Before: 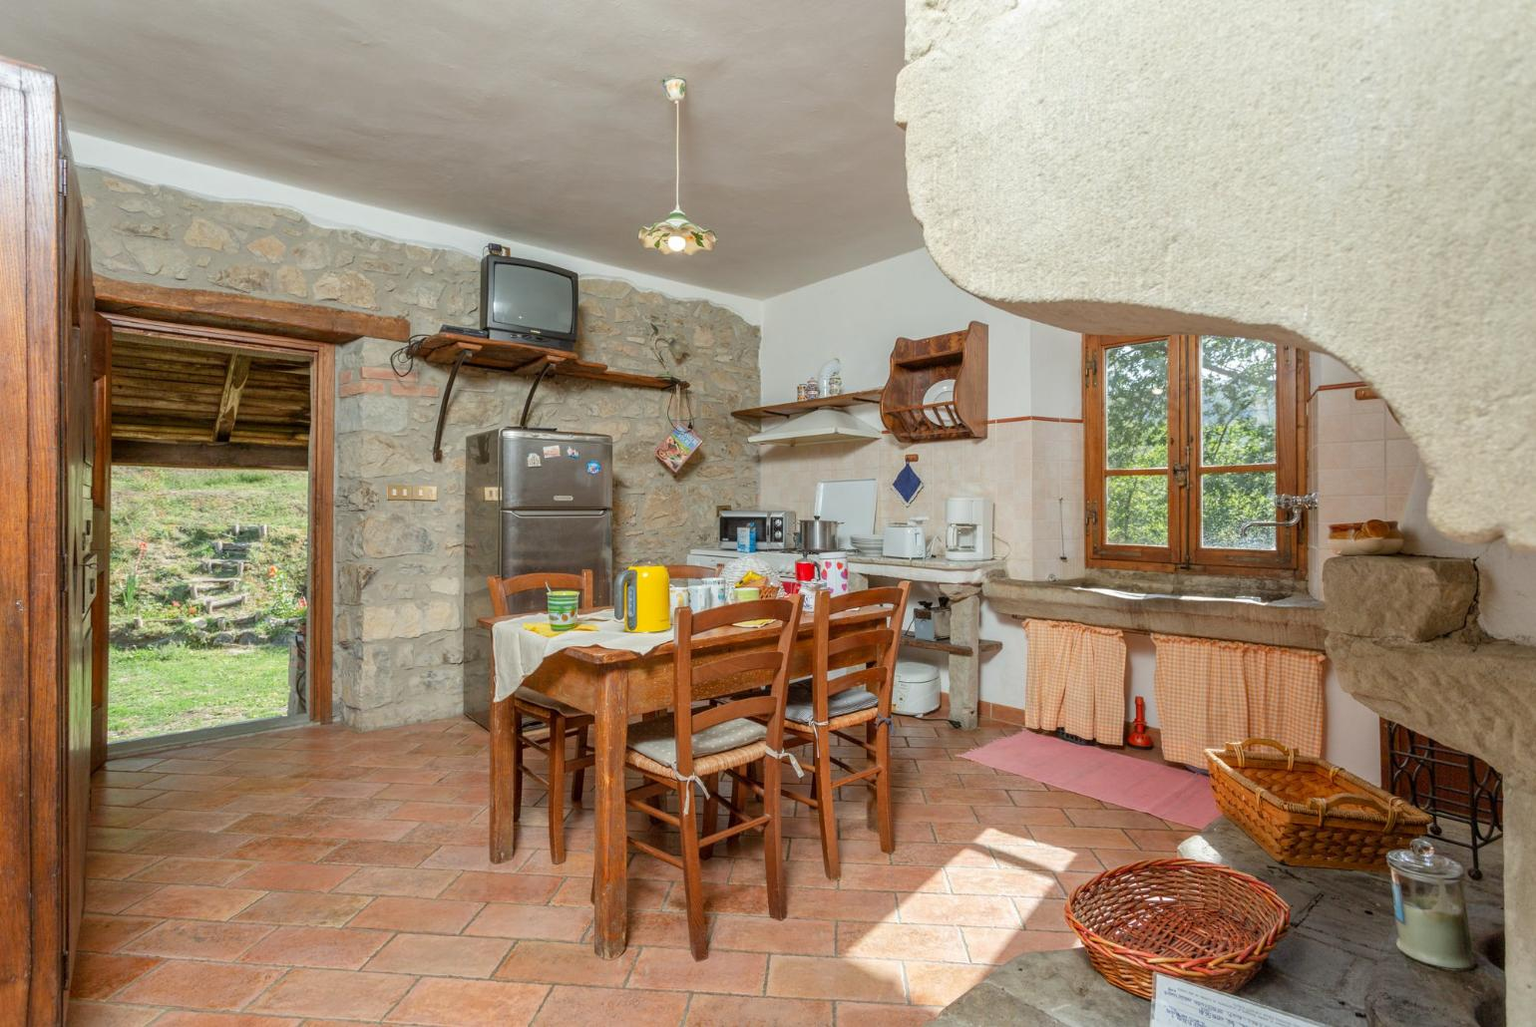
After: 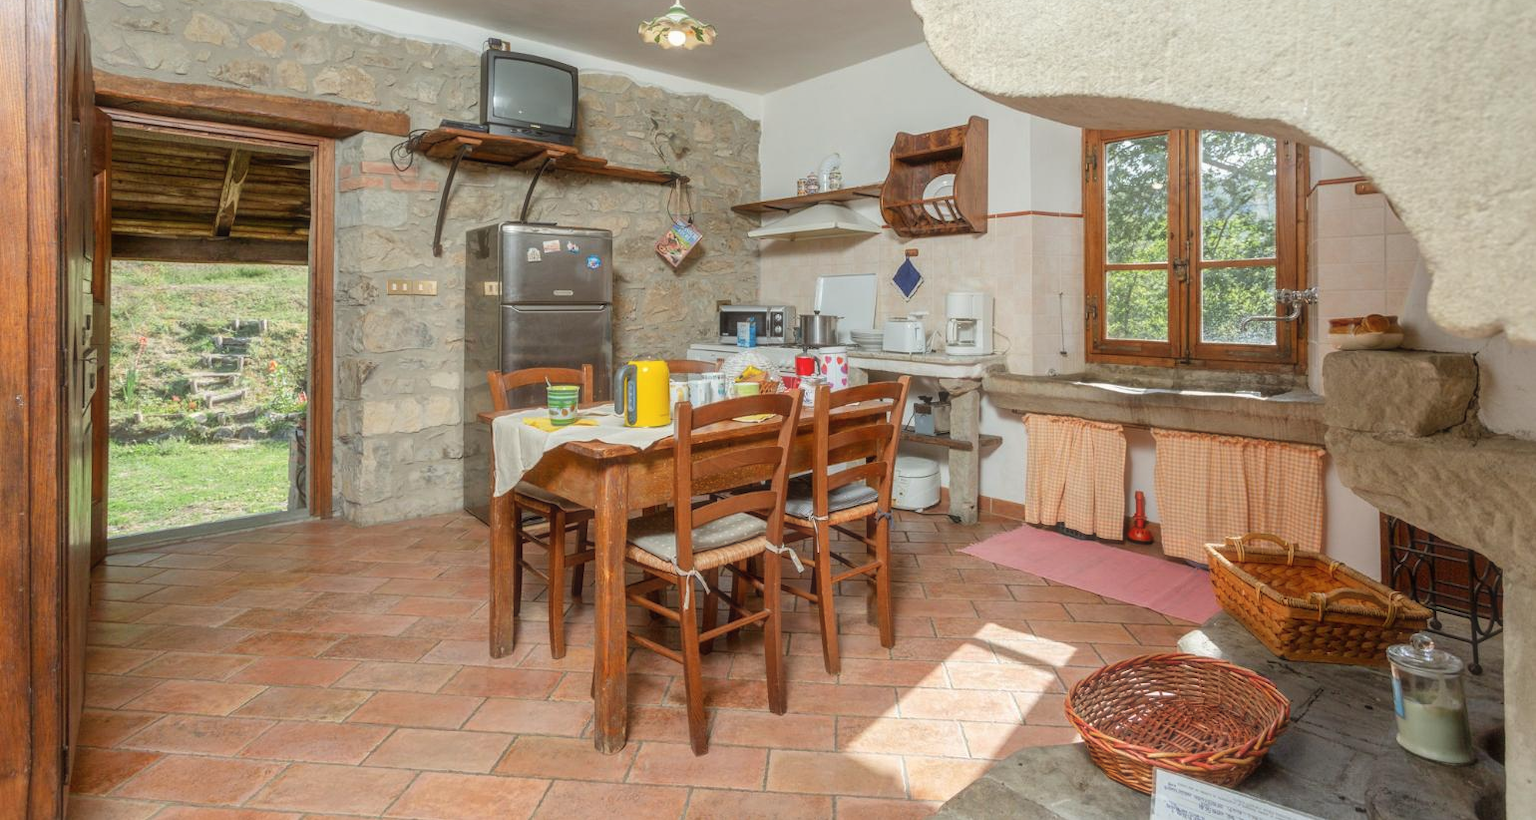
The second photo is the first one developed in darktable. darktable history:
crop and rotate: top 20.016%
haze removal: strength -0.107, compatibility mode true, adaptive false
